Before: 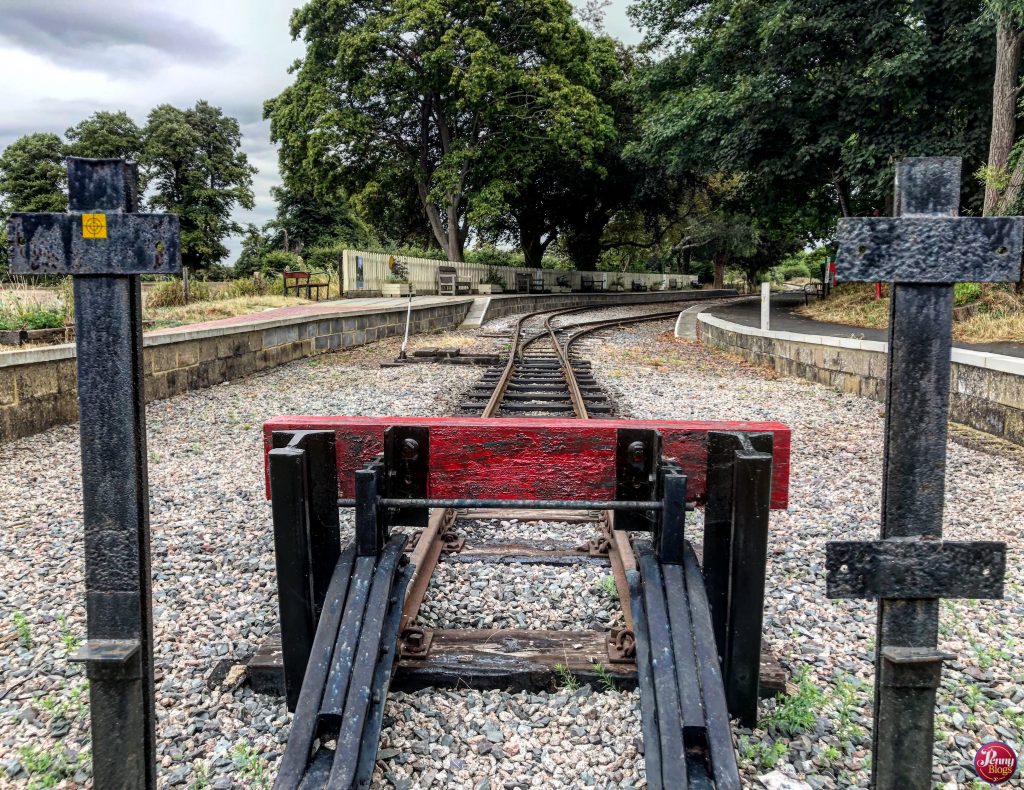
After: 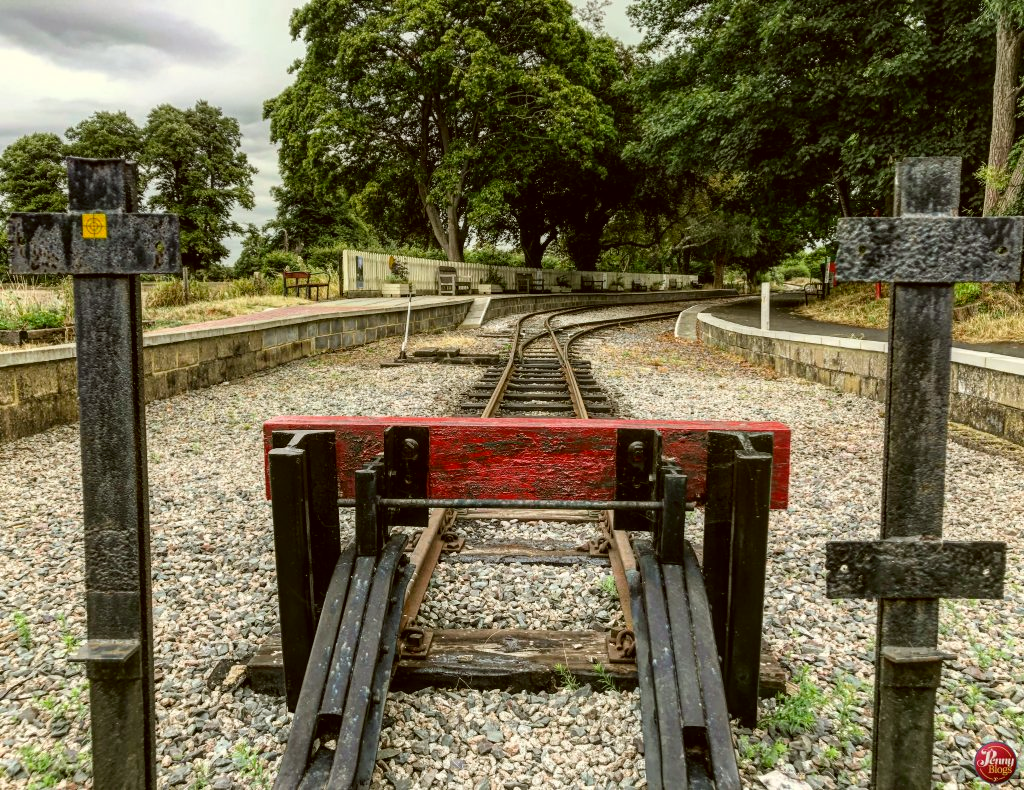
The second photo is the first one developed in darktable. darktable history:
color correction: highlights a* -1.43, highlights b* 10.12, shadows a* 0.395, shadows b* 19.35
